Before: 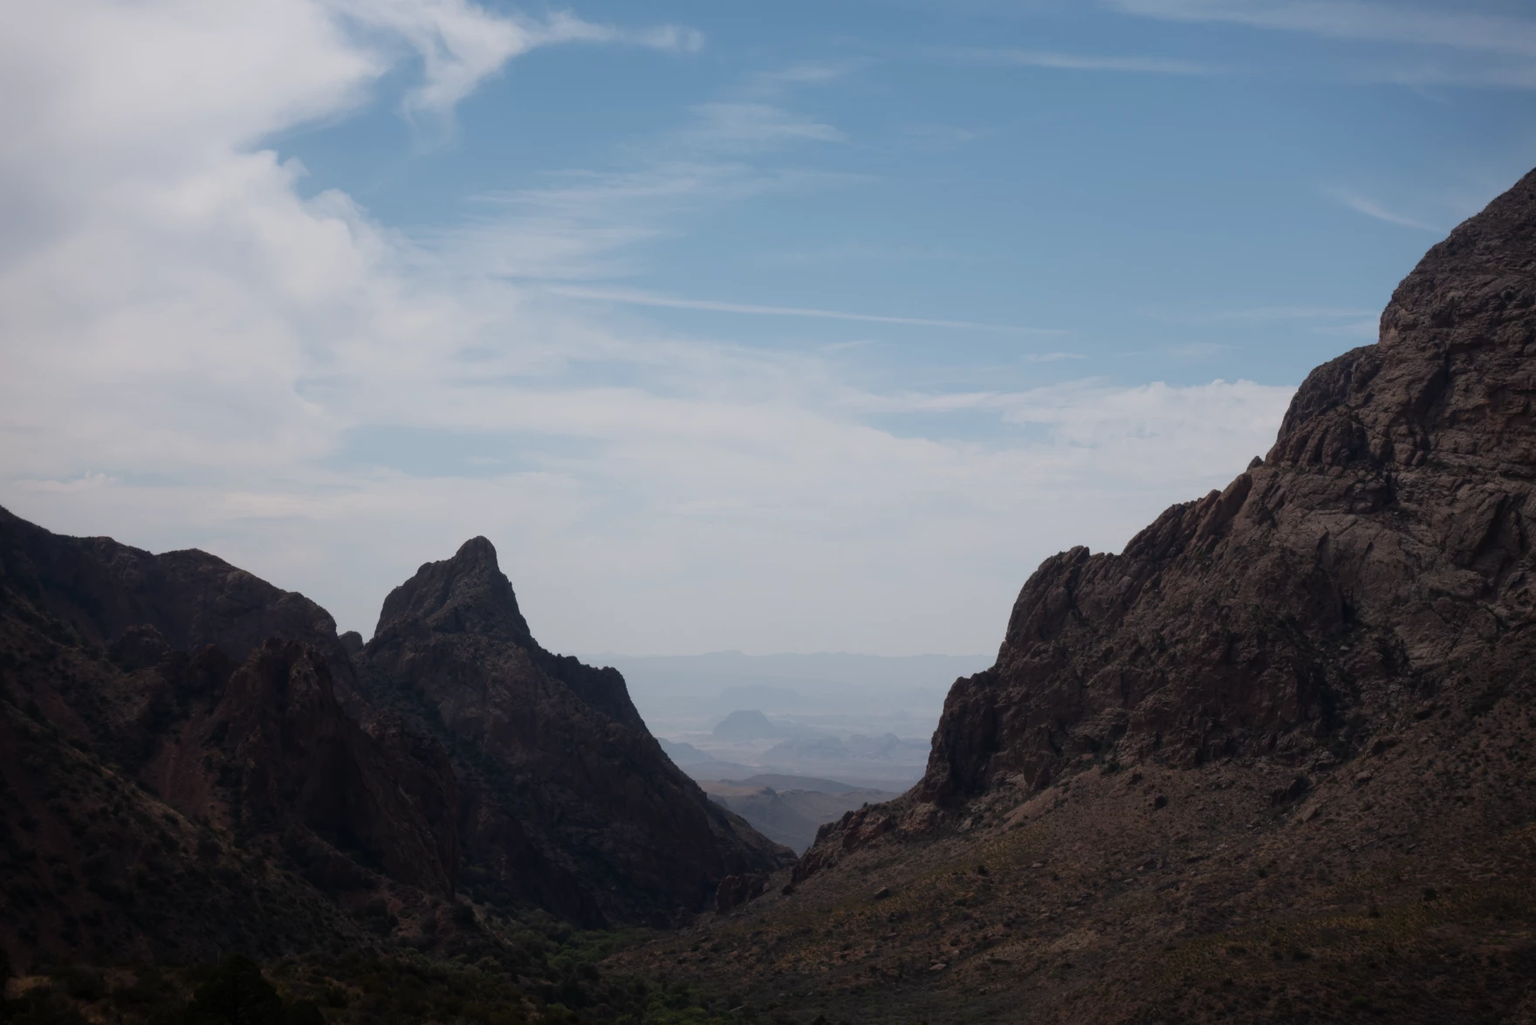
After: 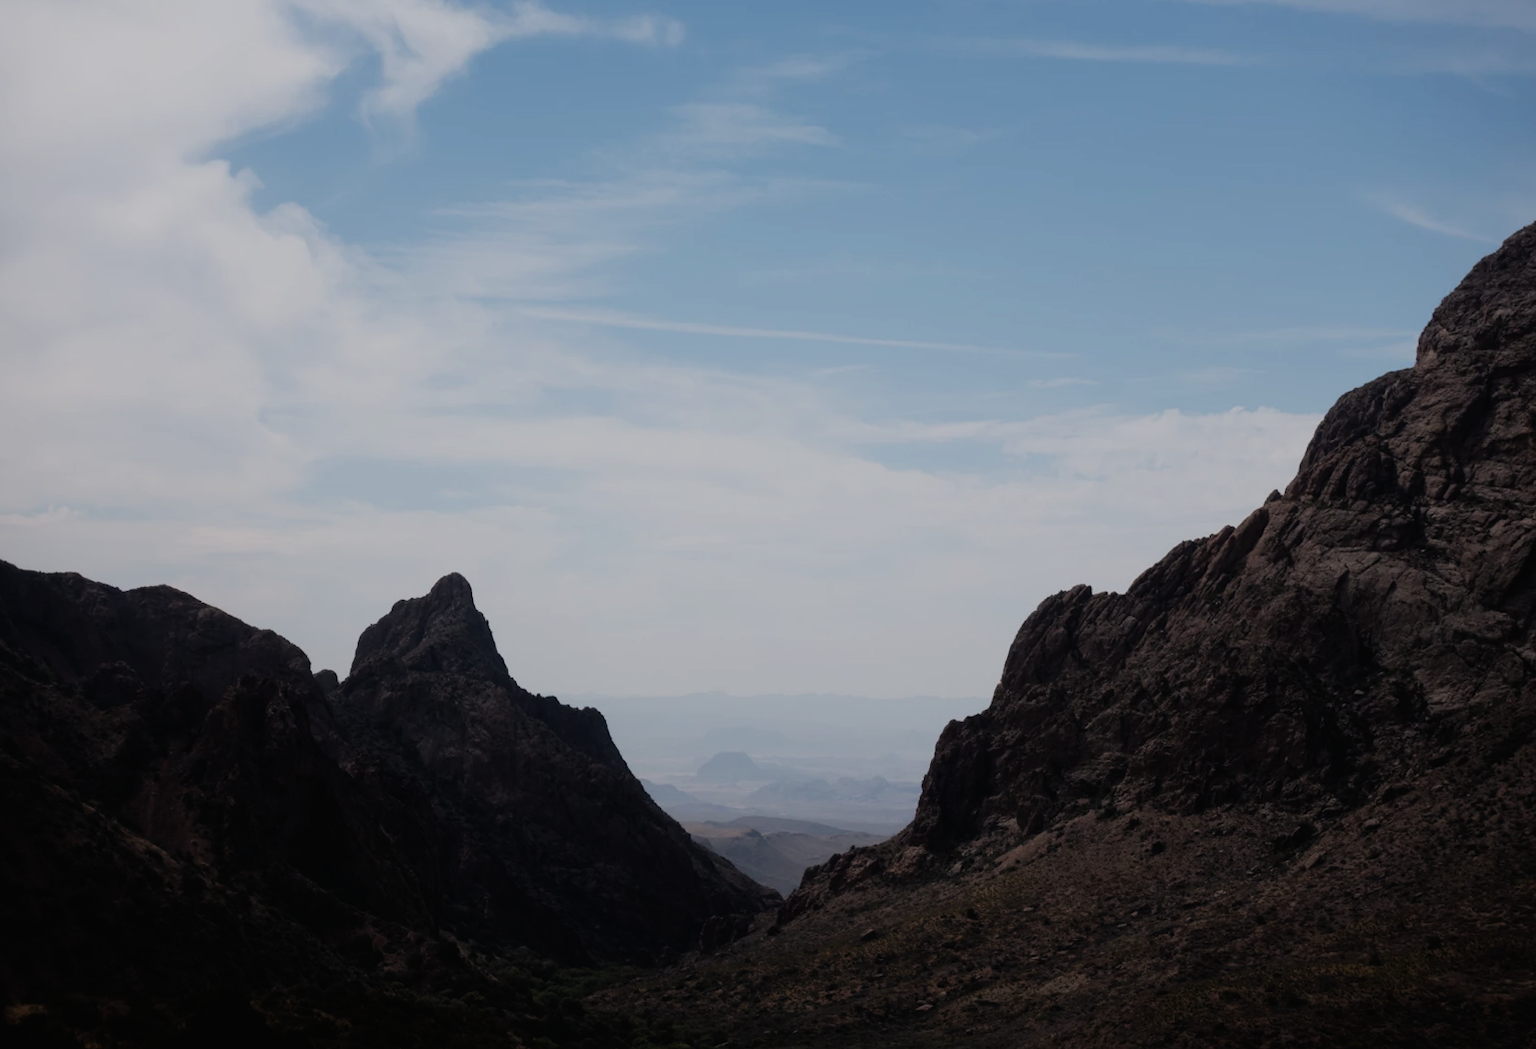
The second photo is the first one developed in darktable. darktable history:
contrast brightness saturation: contrast -0.02, brightness -0.01, saturation 0.03
filmic rgb: black relative exposure -7.65 EV, hardness 4.02, contrast 1.1, highlights saturation mix -30%
rotate and perspective: rotation 0.074°, lens shift (vertical) 0.096, lens shift (horizontal) -0.041, crop left 0.043, crop right 0.952, crop top 0.024, crop bottom 0.979
